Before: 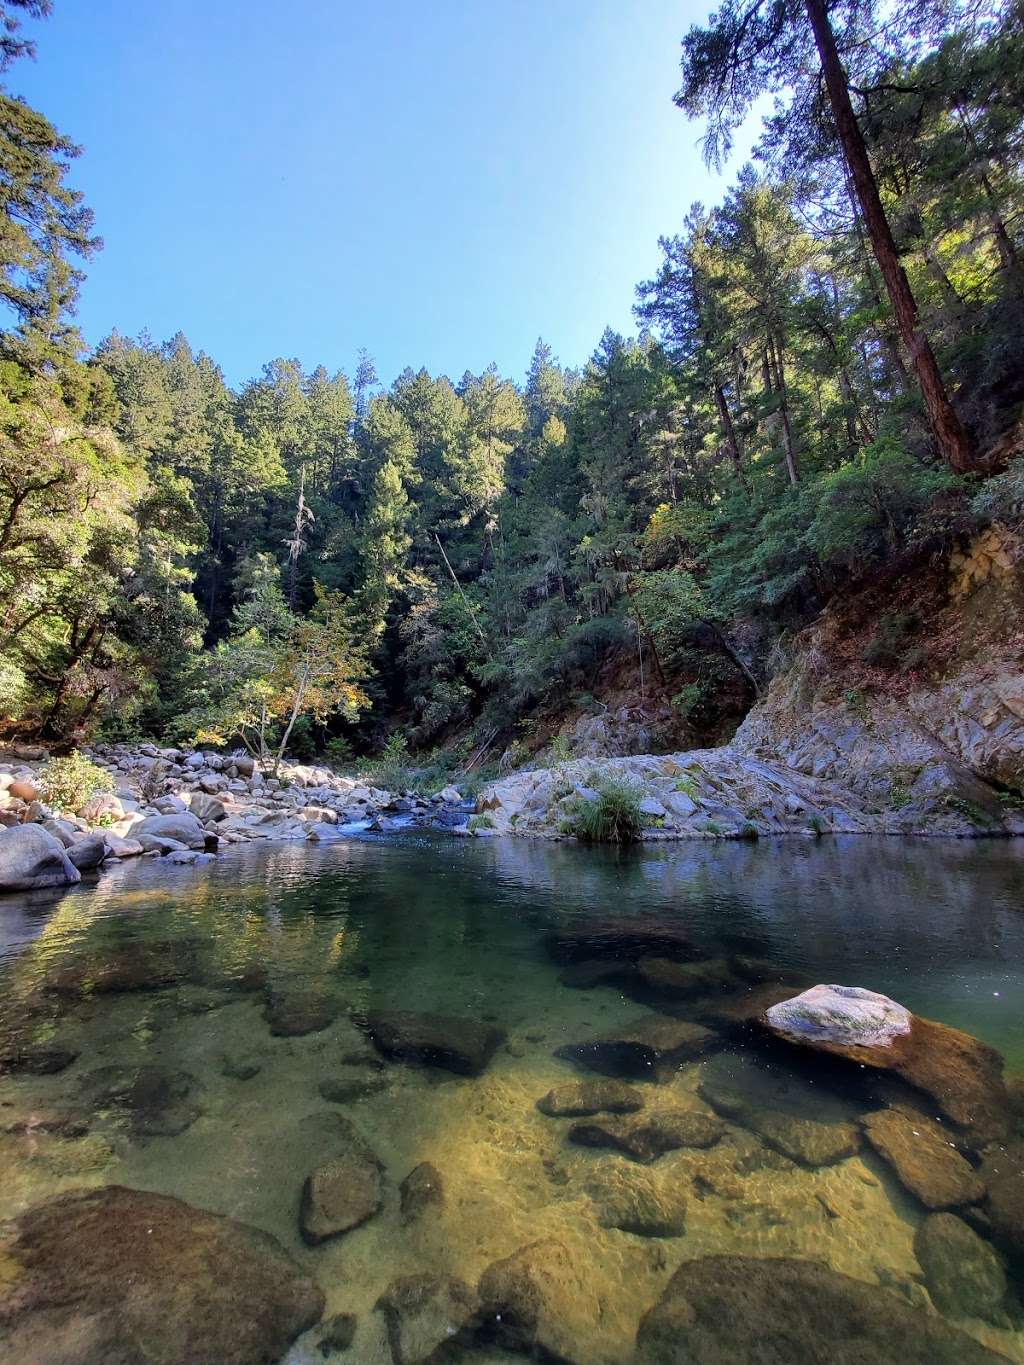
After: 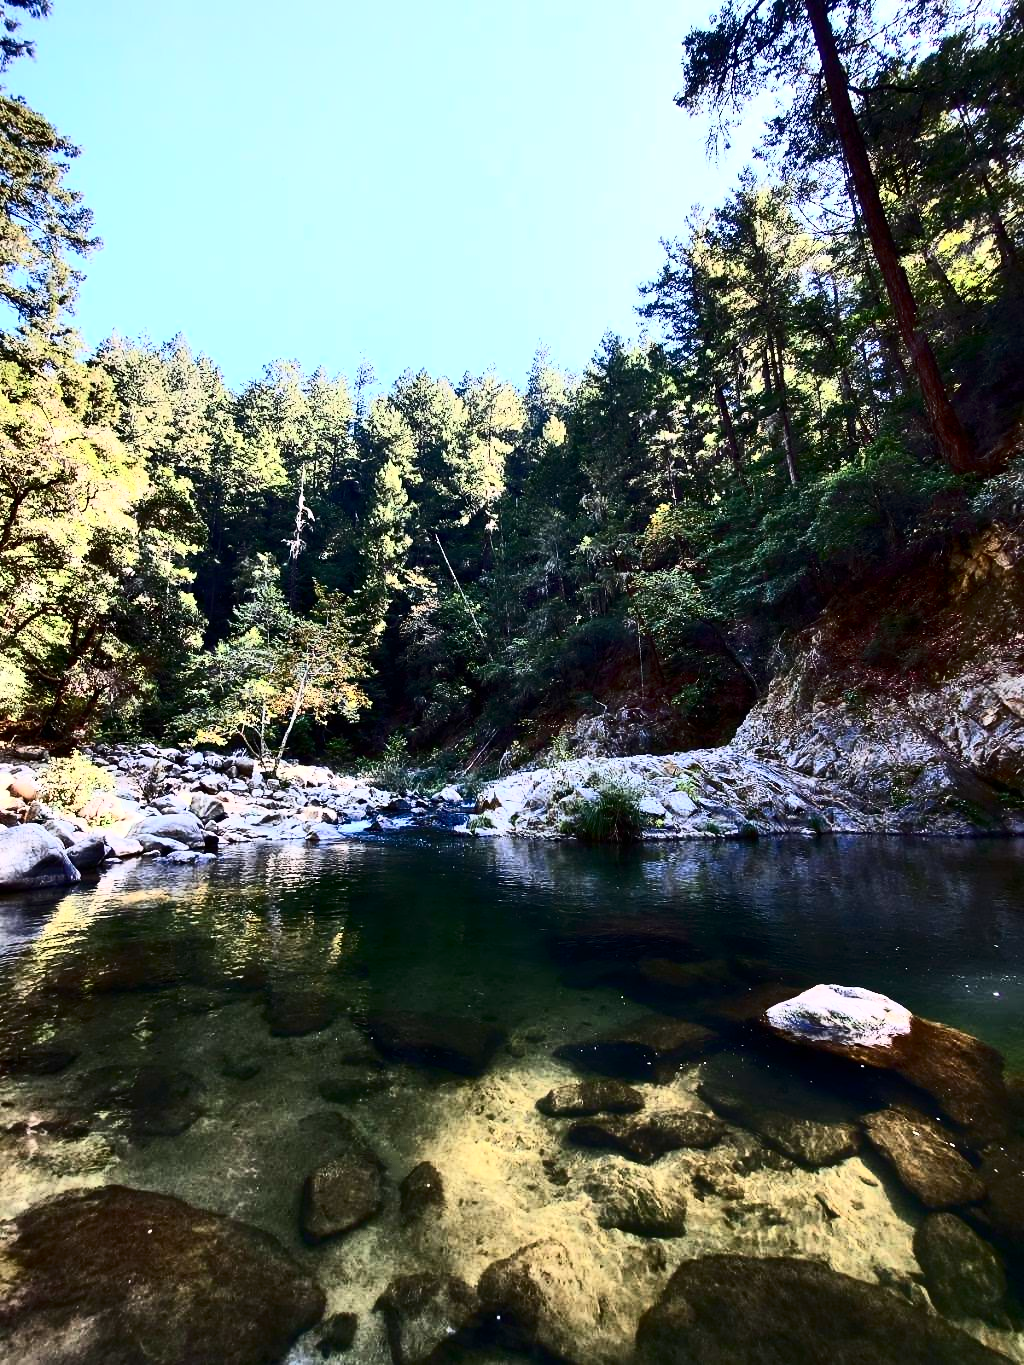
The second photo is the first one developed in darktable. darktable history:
contrast brightness saturation: contrast 0.935, brightness 0.199
